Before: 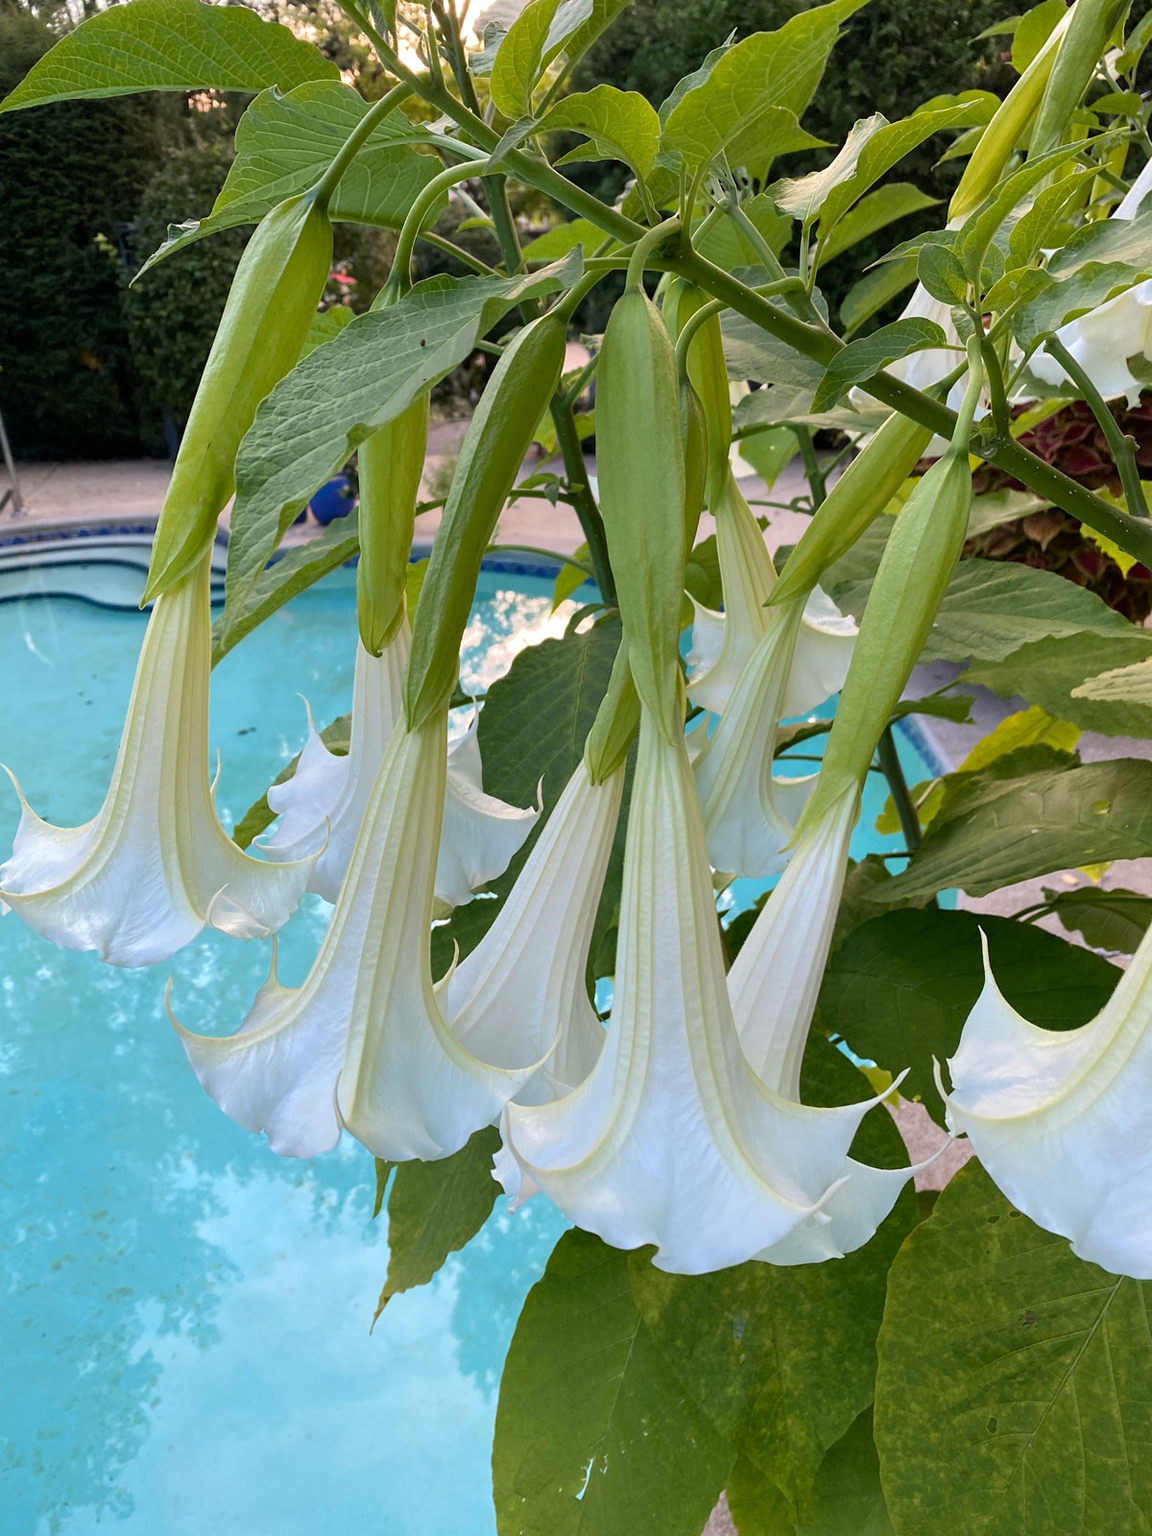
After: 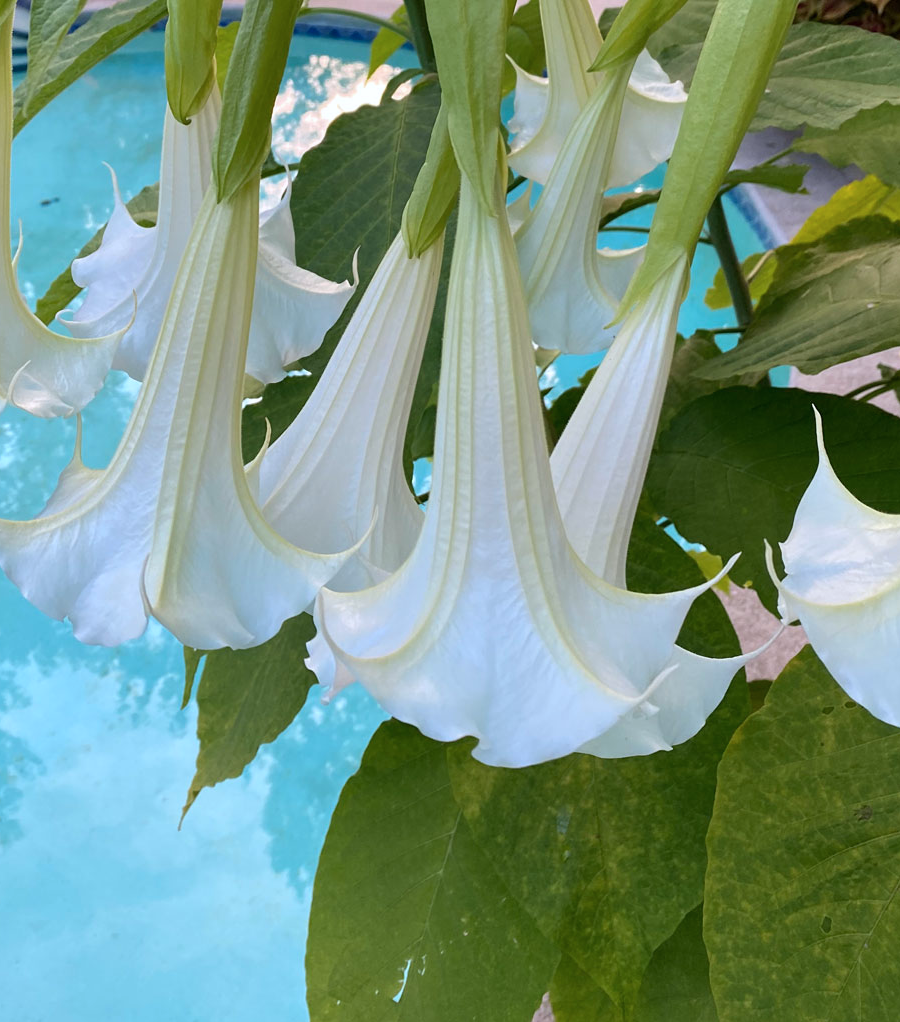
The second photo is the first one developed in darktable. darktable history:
color correction: highlights a* -0.141, highlights b* -5.16, shadows a* -0.122, shadows b* -0.11
crop and rotate: left 17.305%, top 35.077%, right 7.652%, bottom 0.988%
